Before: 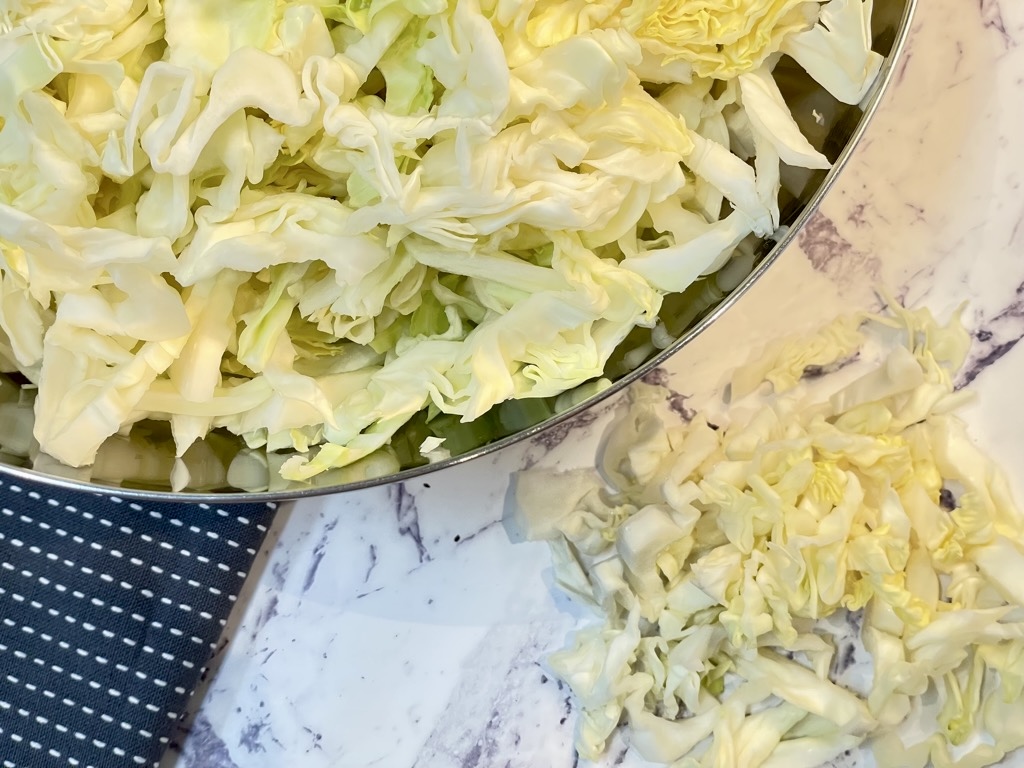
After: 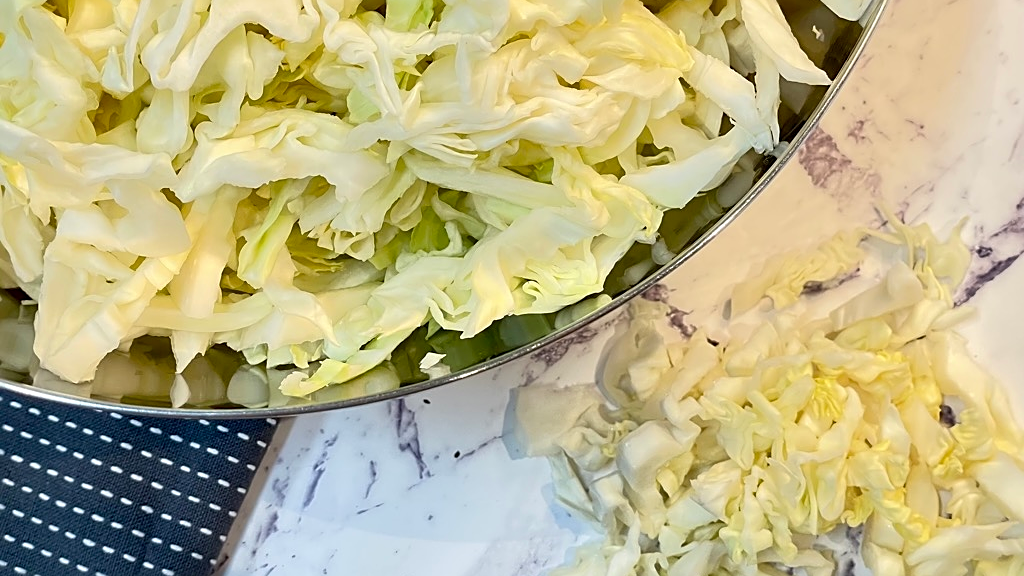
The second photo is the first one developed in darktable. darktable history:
sharpen: on, module defaults
crop: top 11.038%, bottom 13.962%
